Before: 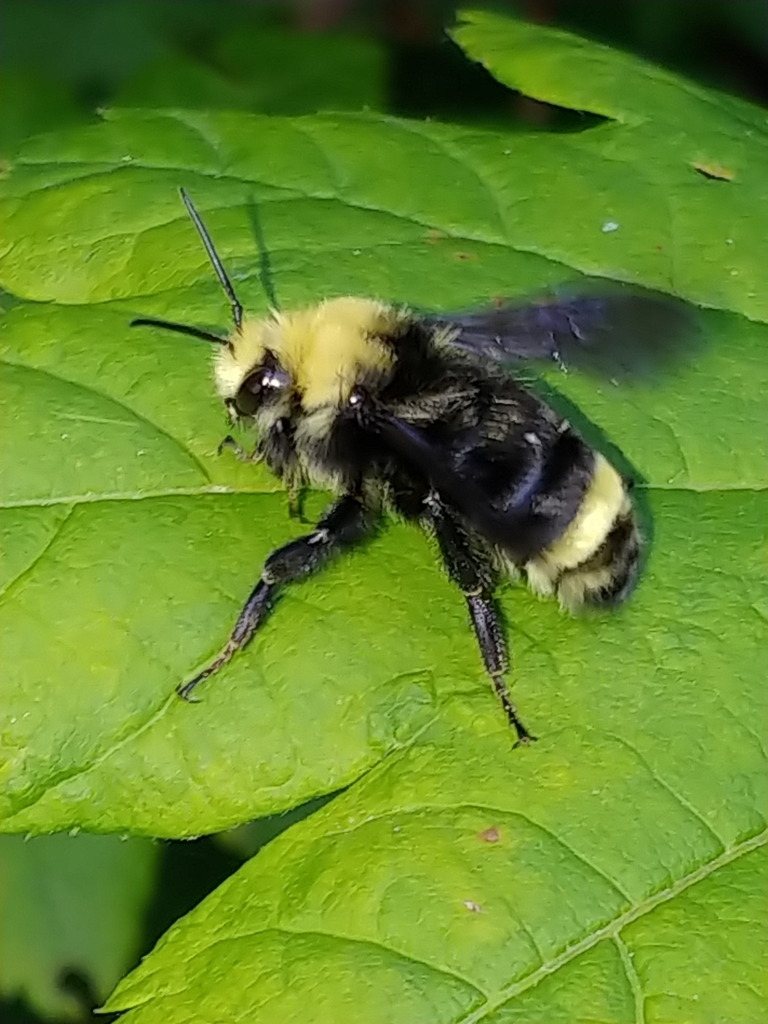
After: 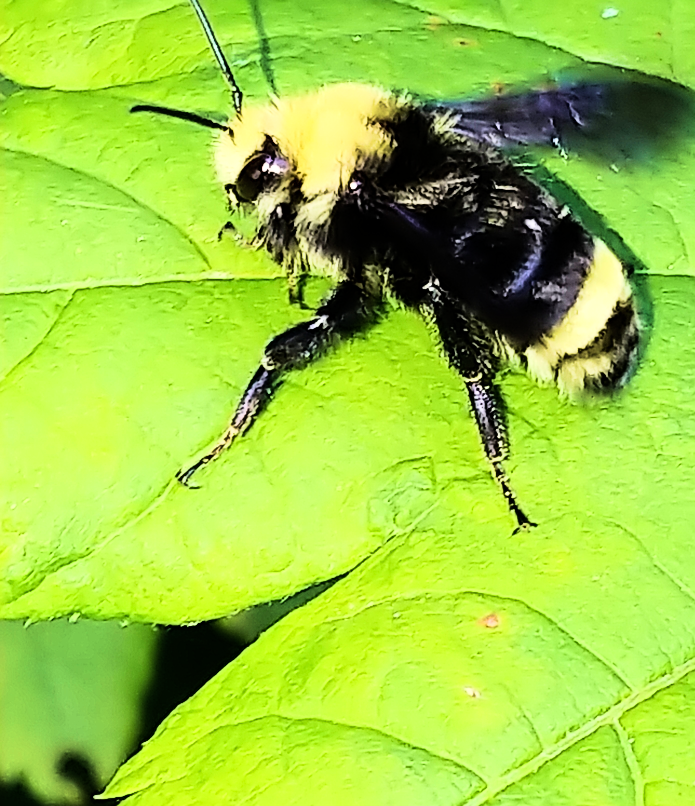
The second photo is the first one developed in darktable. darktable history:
crop: top 20.916%, right 9.437%, bottom 0.316%
tone equalizer: -8 EV -0.55 EV
sharpen: on, module defaults
velvia: strength 56%
rgb curve: curves: ch0 [(0, 0) (0.21, 0.15) (0.24, 0.21) (0.5, 0.75) (0.75, 0.96) (0.89, 0.99) (1, 1)]; ch1 [(0, 0.02) (0.21, 0.13) (0.25, 0.2) (0.5, 0.67) (0.75, 0.9) (0.89, 0.97) (1, 1)]; ch2 [(0, 0.02) (0.21, 0.13) (0.25, 0.2) (0.5, 0.67) (0.75, 0.9) (0.89, 0.97) (1, 1)], compensate middle gray true
